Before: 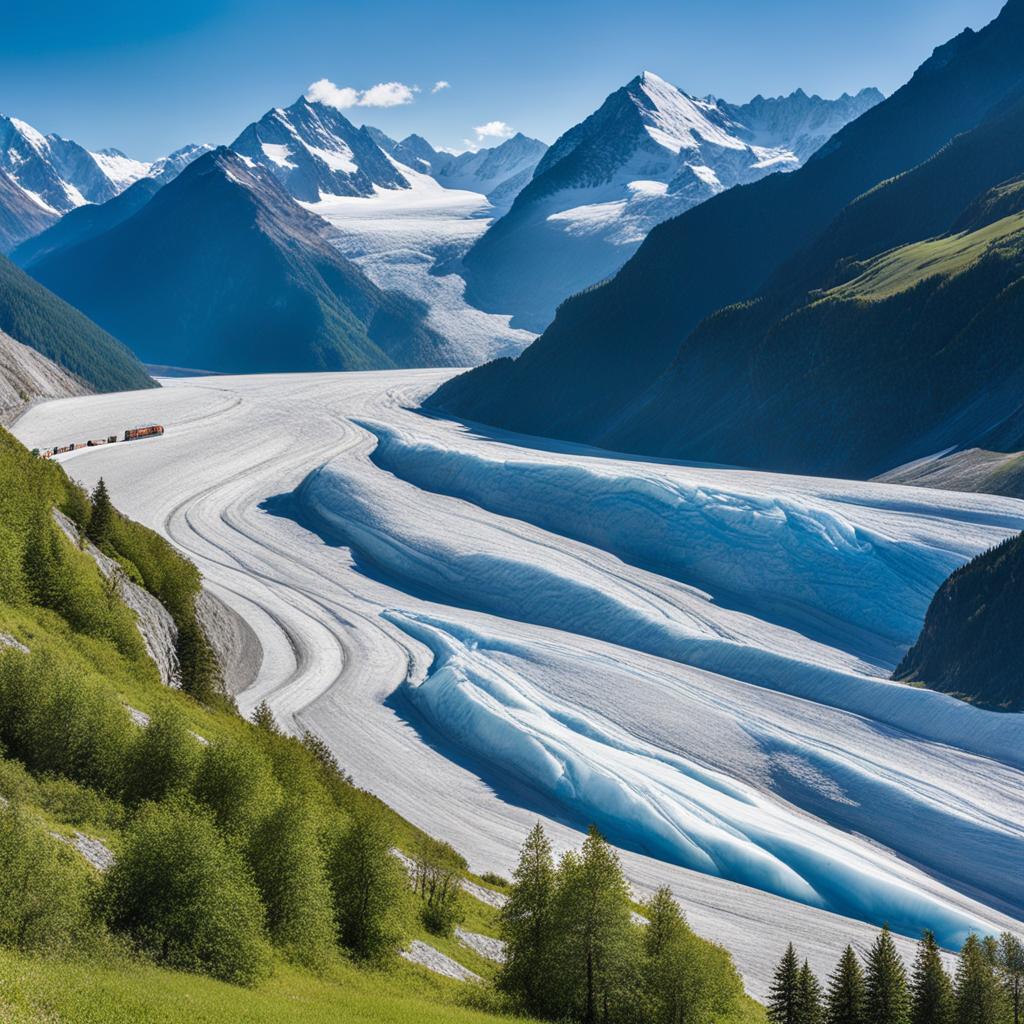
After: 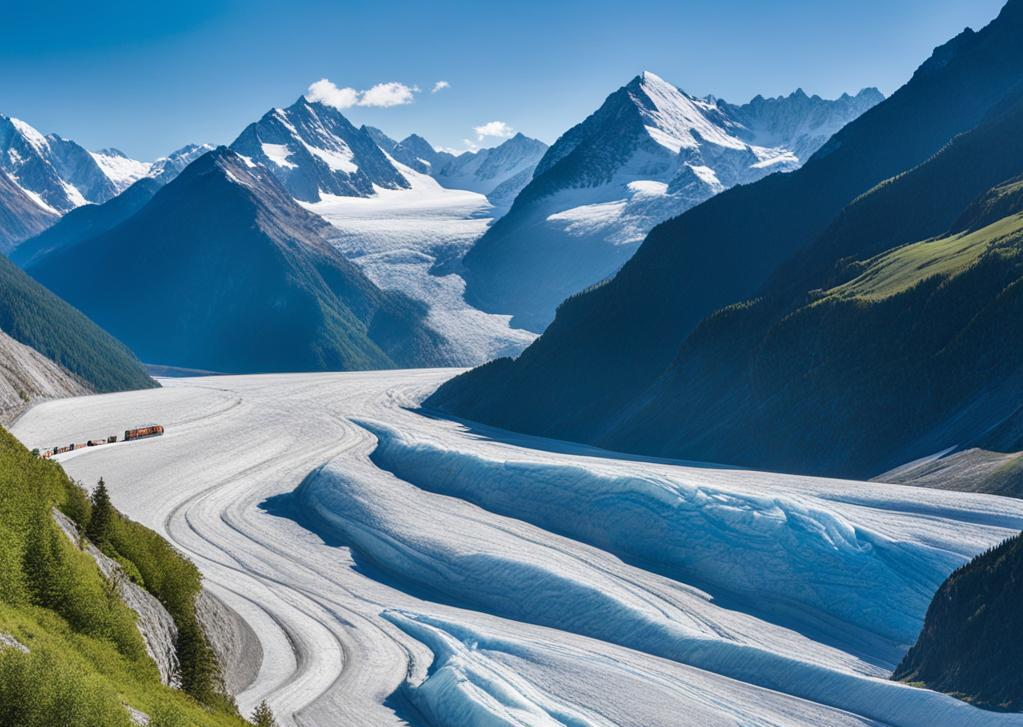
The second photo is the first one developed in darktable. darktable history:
crop: right 0.001%, bottom 28.976%
